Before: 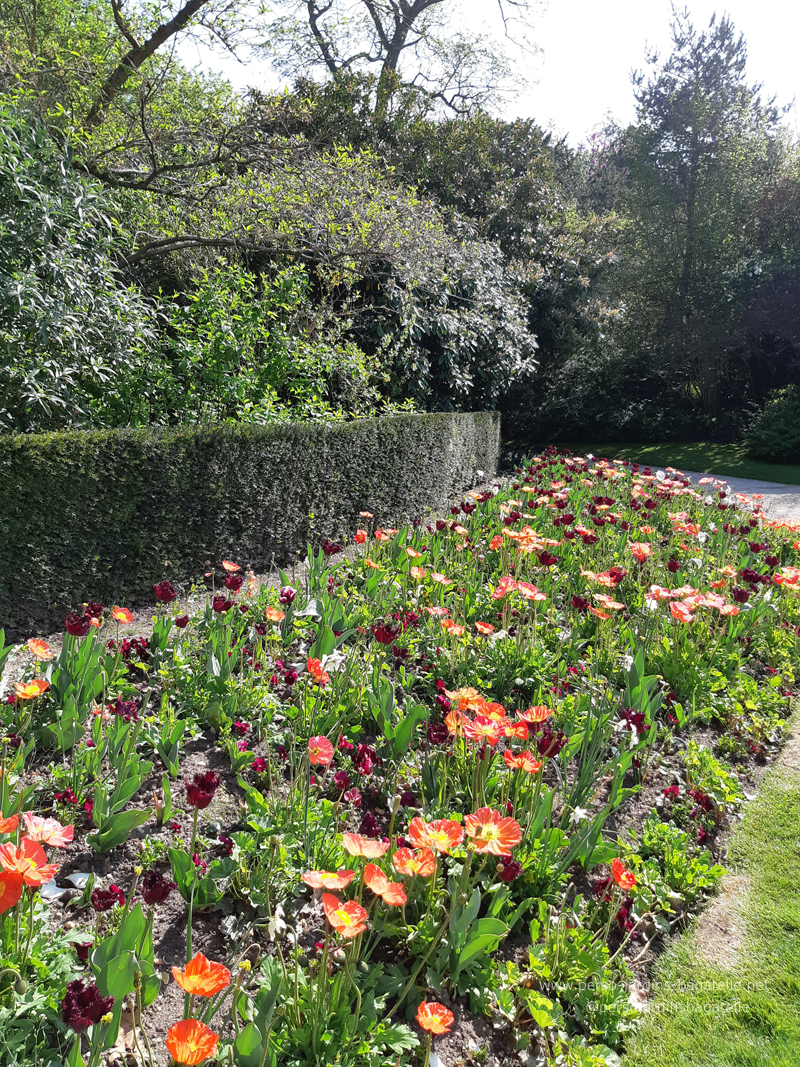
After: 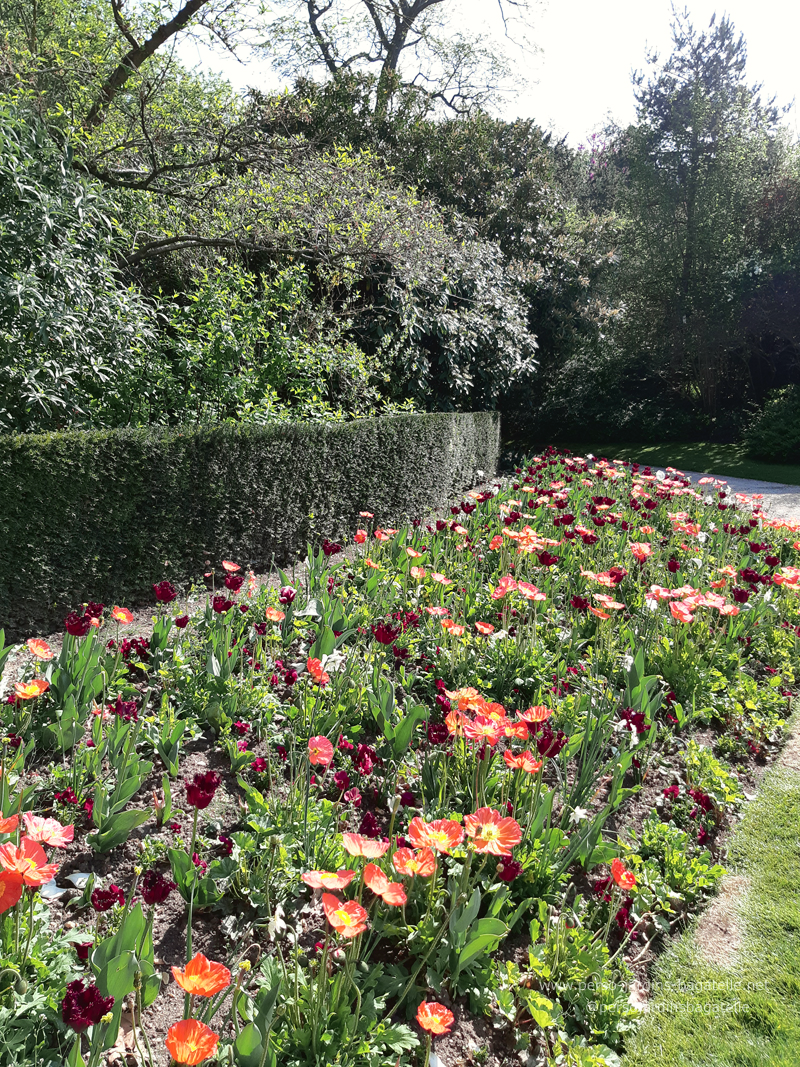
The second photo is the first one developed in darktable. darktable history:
tone curve: curves: ch0 [(0, 0.021) (0.059, 0.053) (0.212, 0.18) (0.337, 0.304) (0.495, 0.505) (0.725, 0.731) (0.89, 0.919) (1, 1)]; ch1 [(0, 0) (0.094, 0.081) (0.285, 0.299) (0.413, 0.43) (0.479, 0.475) (0.54, 0.55) (0.615, 0.65) (0.683, 0.688) (1, 1)]; ch2 [(0, 0) (0.257, 0.217) (0.434, 0.434) (0.498, 0.507) (0.599, 0.578) (1, 1)], color space Lab, independent channels, preserve colors none
white balance: red 1, blue 1
